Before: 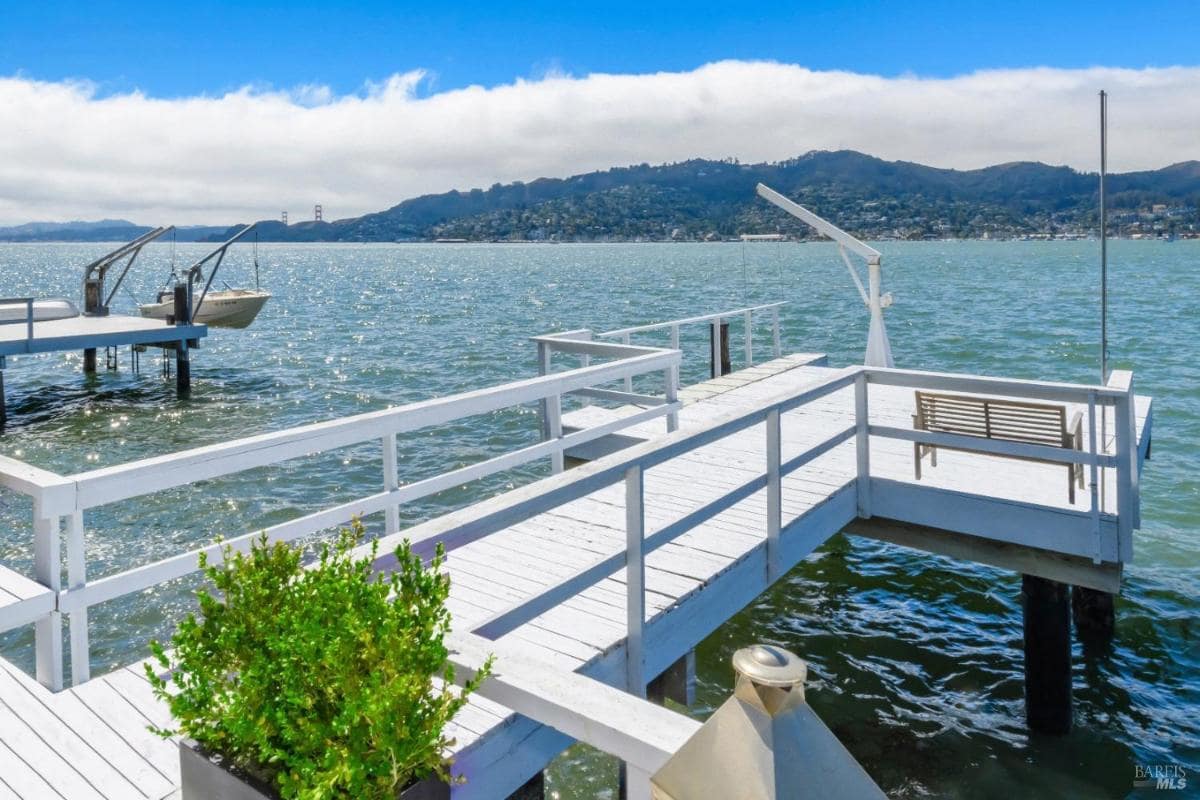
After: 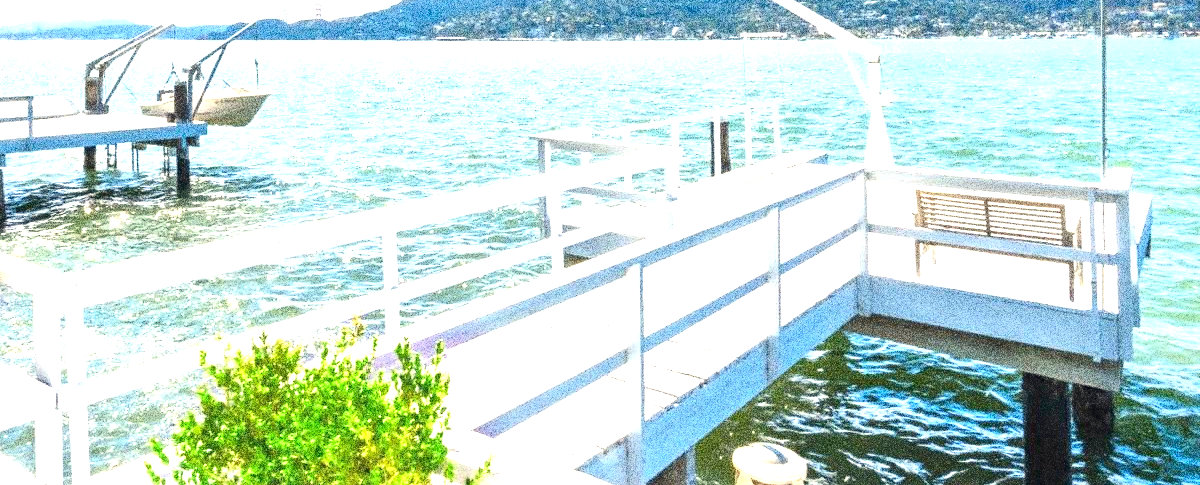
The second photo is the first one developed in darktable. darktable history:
white balance: red 1.045, blue 0.932
crop and rotate: top 25.357%, bottom 13.942%
grain: coarseness 30.02 ISO, strength 100%
exposure: black level correction 0, exposure 1.9 EV, compensate highlight preservation false
shadows and highlights: shadows 25, highlights -25
